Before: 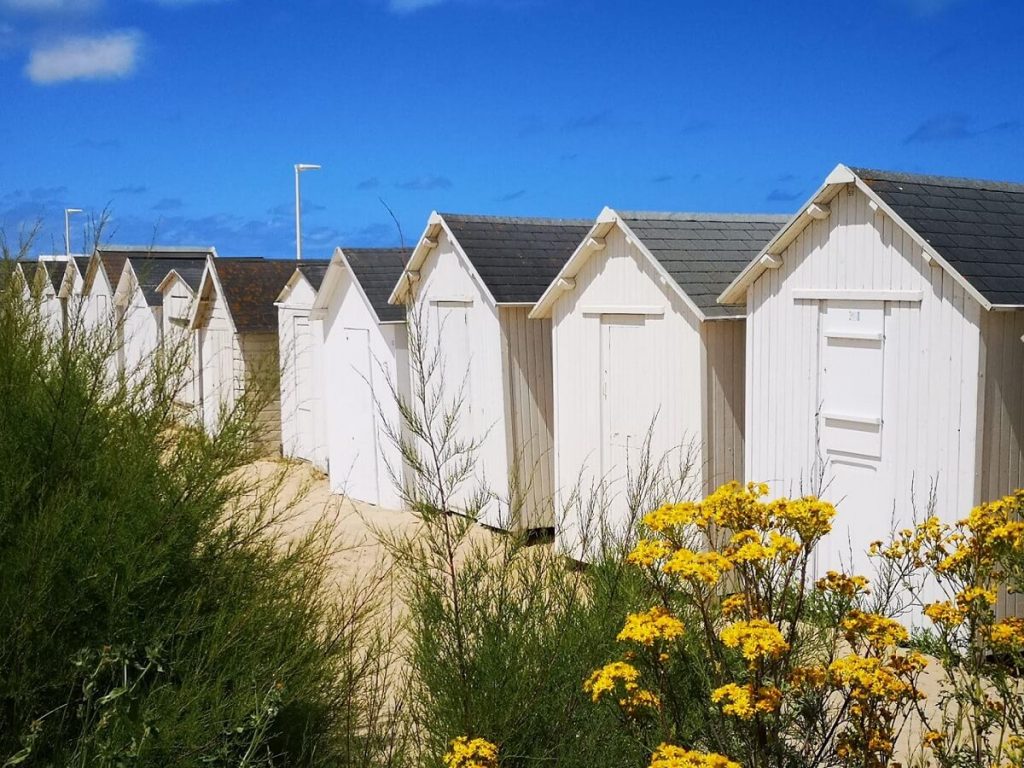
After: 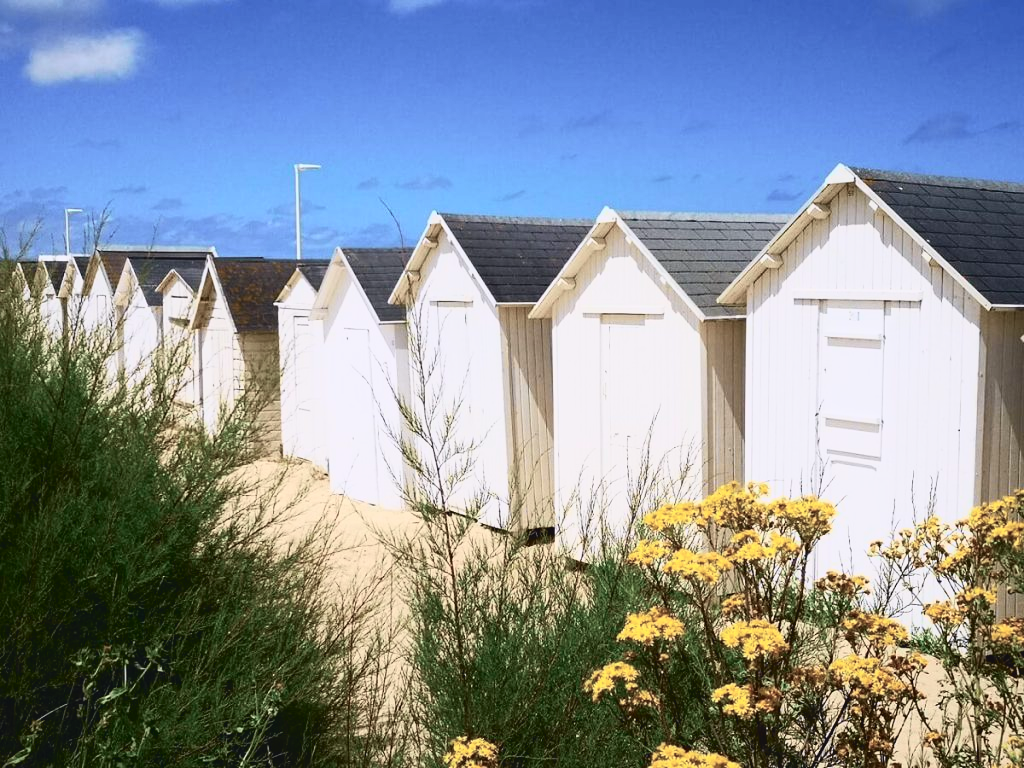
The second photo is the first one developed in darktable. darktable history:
tone curve: curves: ch0 [(0, 0.039) (0.104, 0.094) (0.285, 0.301) (0.673, 0.796) (0.845, 0.932) (0.994, 0.971)]; ch1 [(0, 0) (0.356, 0.385) (0.424, 0.405) (0.498, 0.502) (0.586, 0.57) (0.657, 0.642) (1, 1)]; ch2 [(0, 0) (0.424, 0.438) (0.46, 0.453) (0.515, 0.505) (0.557, 0.57) (0.612, 0.583) (0.722, 0.67) (1, 1)], color space Lab, independent channels, preserve colors none
